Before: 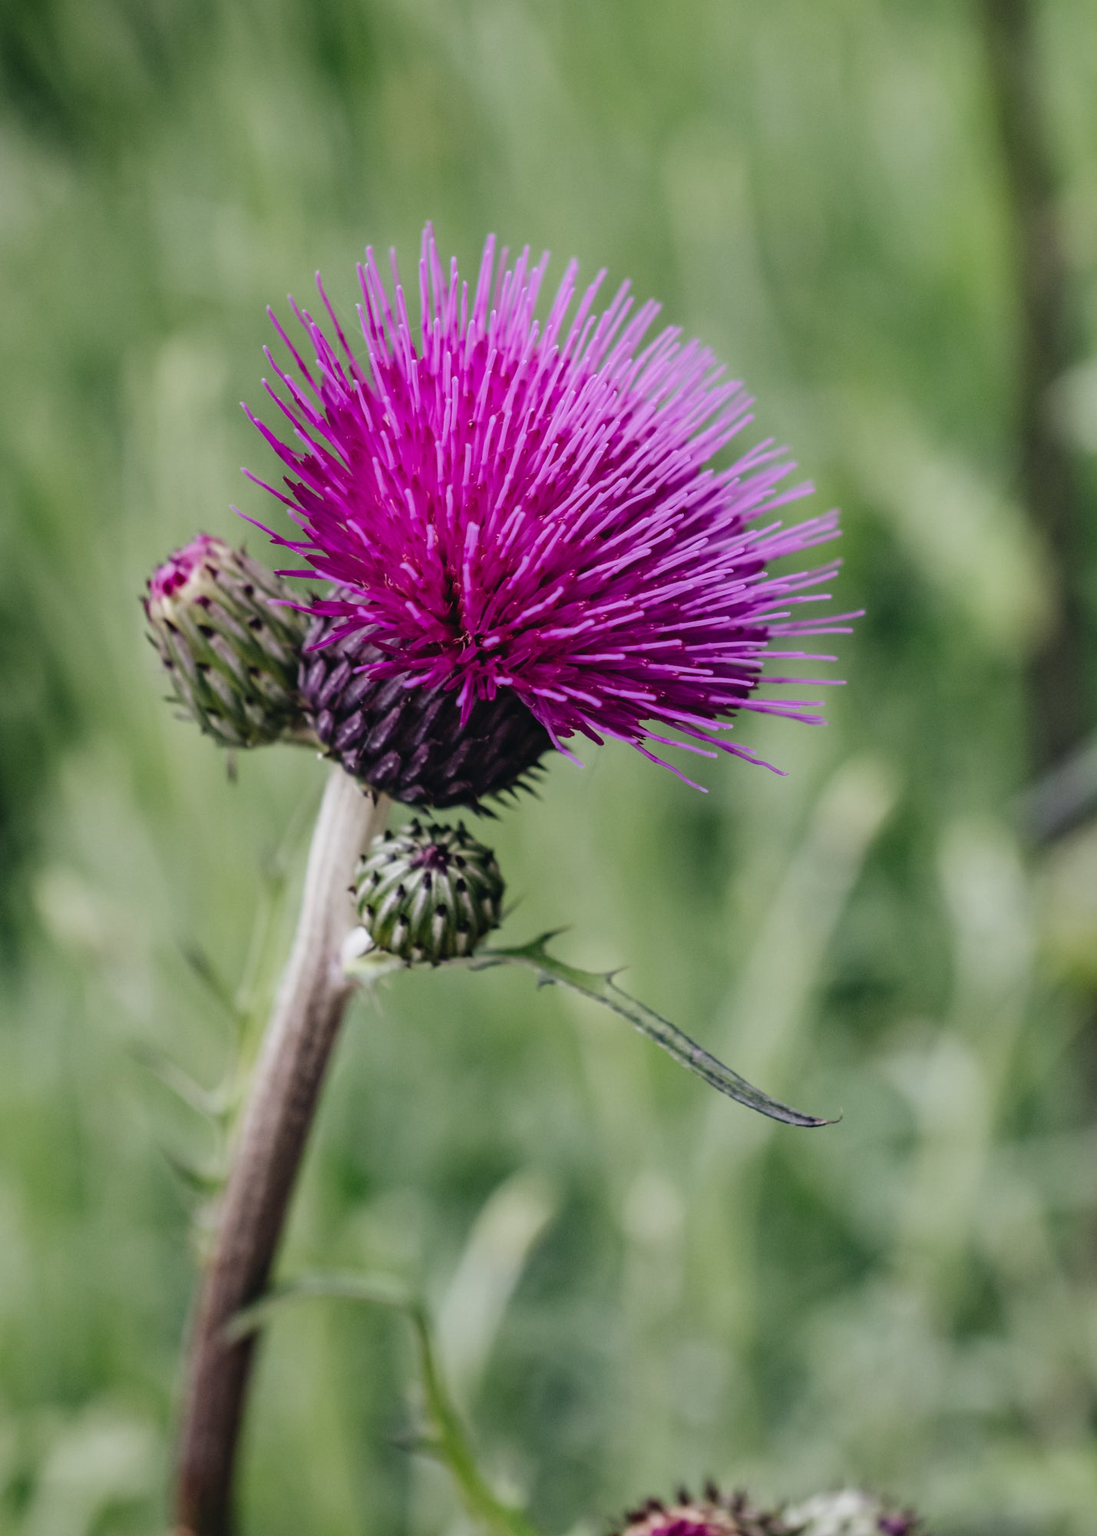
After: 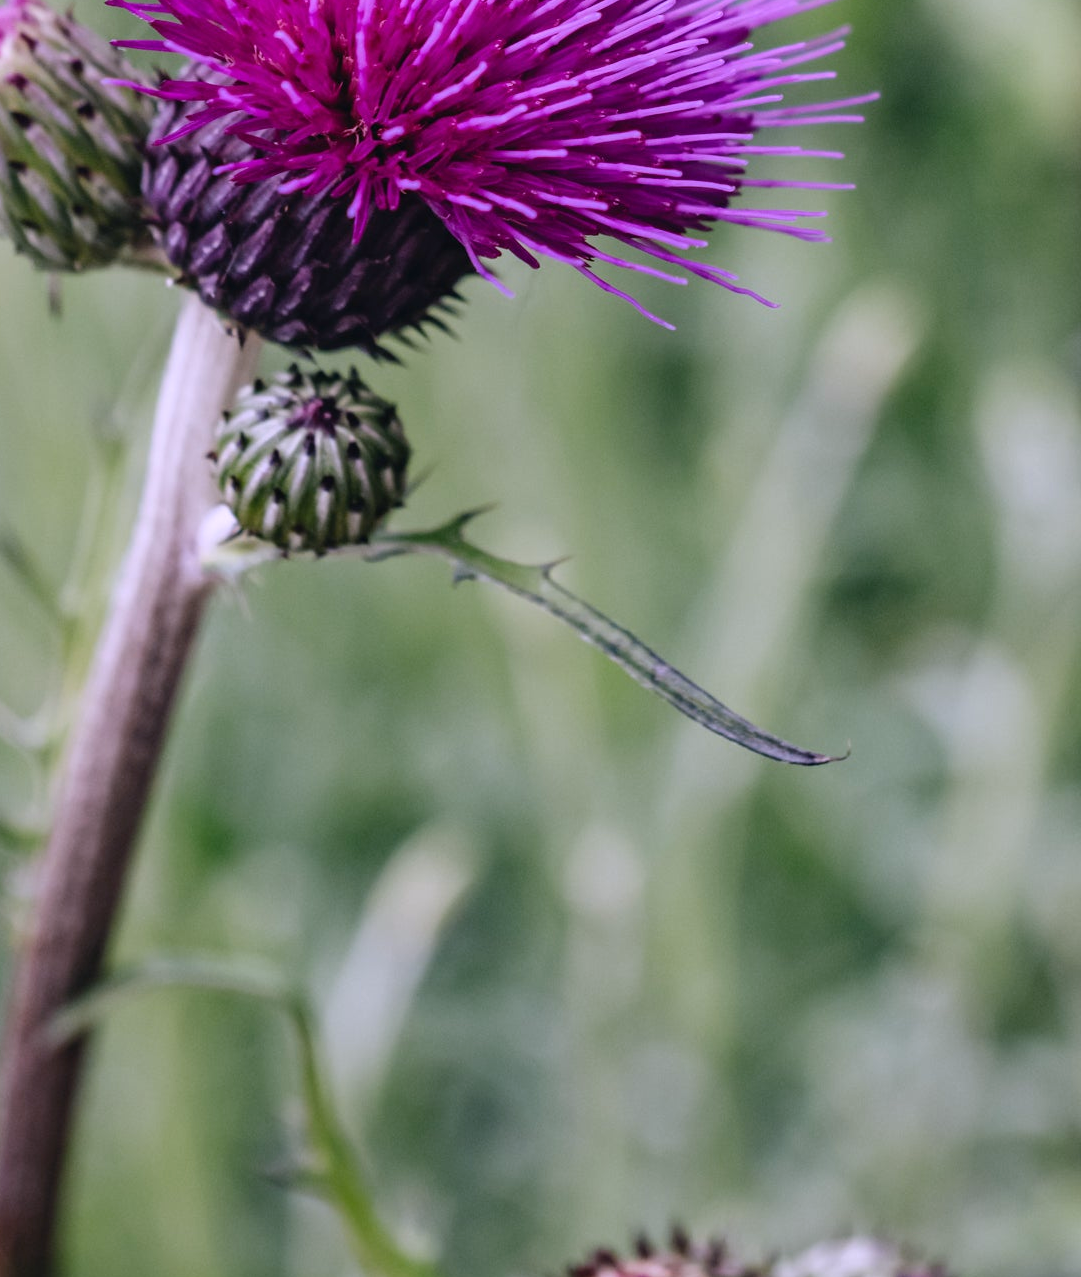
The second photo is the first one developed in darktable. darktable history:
white balance: red 1.042, blue 1.17
crop and rotate: left 17.299%, top 35.115%, right 7.015%, bottom 1.024%
